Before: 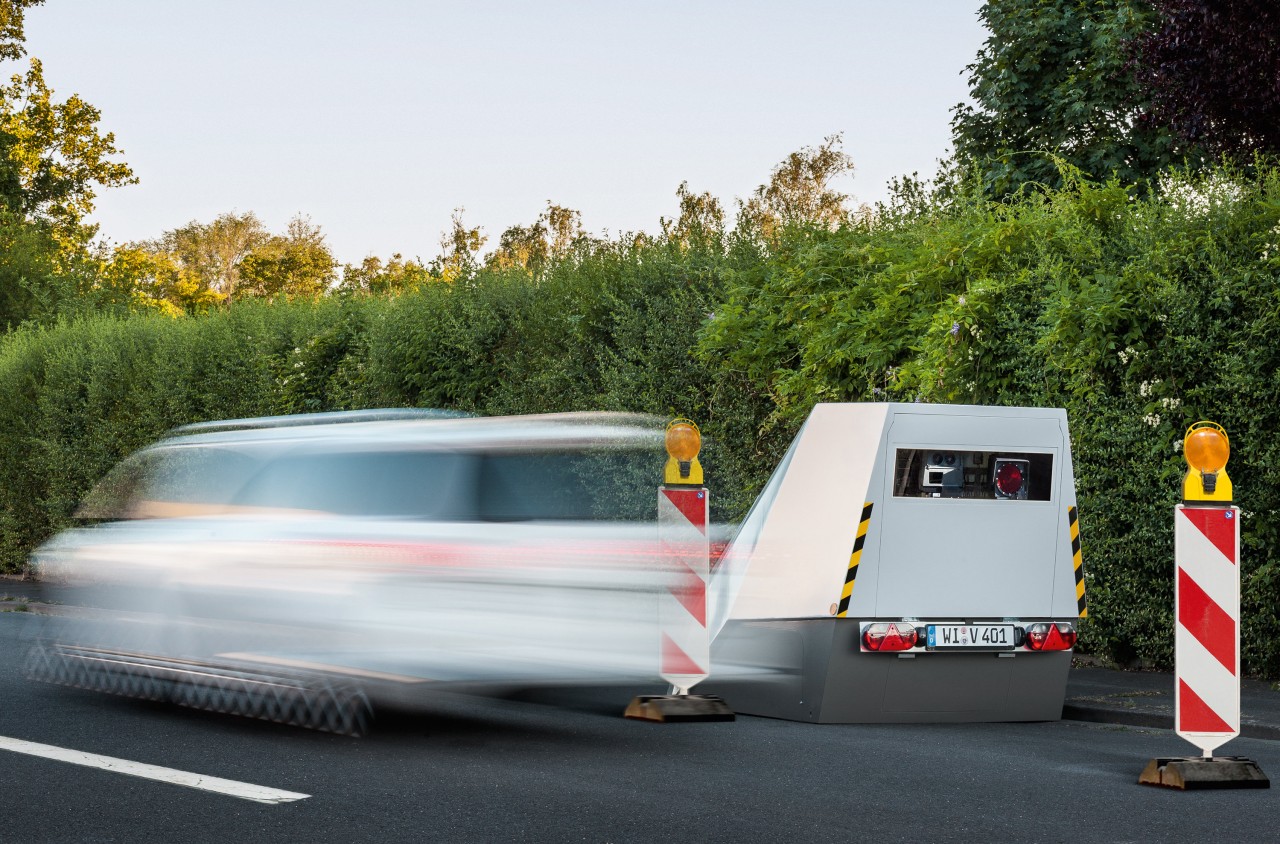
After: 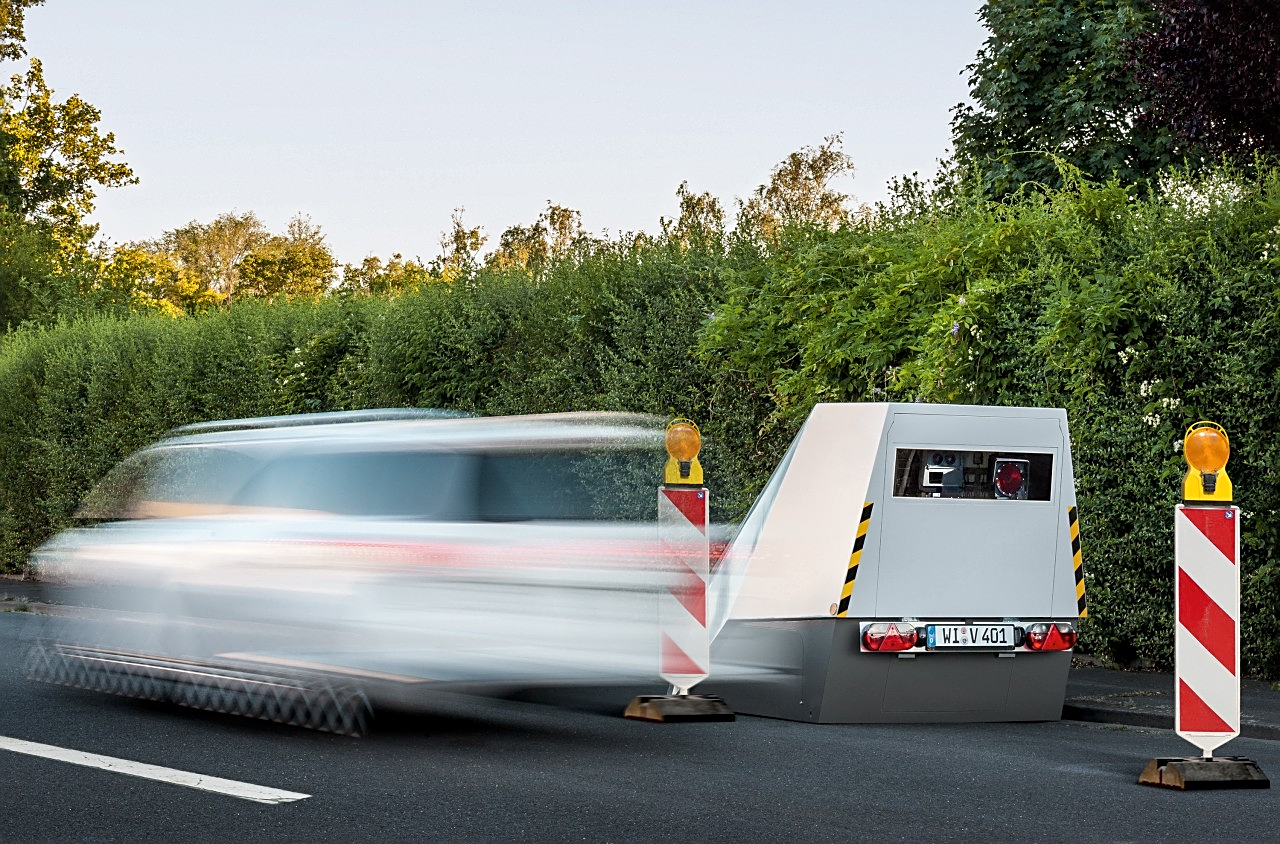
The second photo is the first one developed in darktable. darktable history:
sharpen: on, module defaults
local contrast: mode bilateral grid, contrast 19, coarseness 50, detail 119%, midtone range 0.2
